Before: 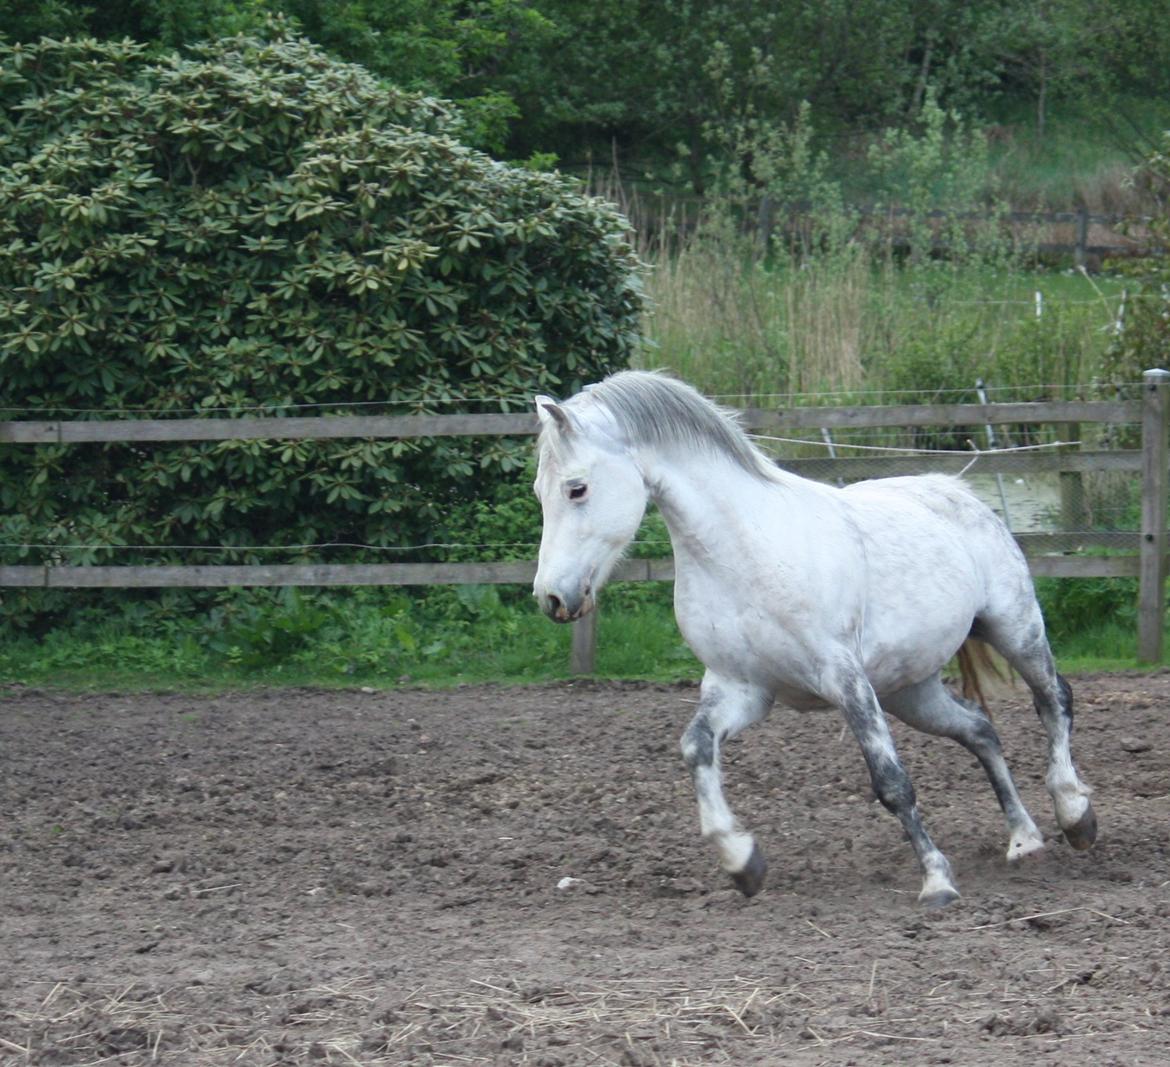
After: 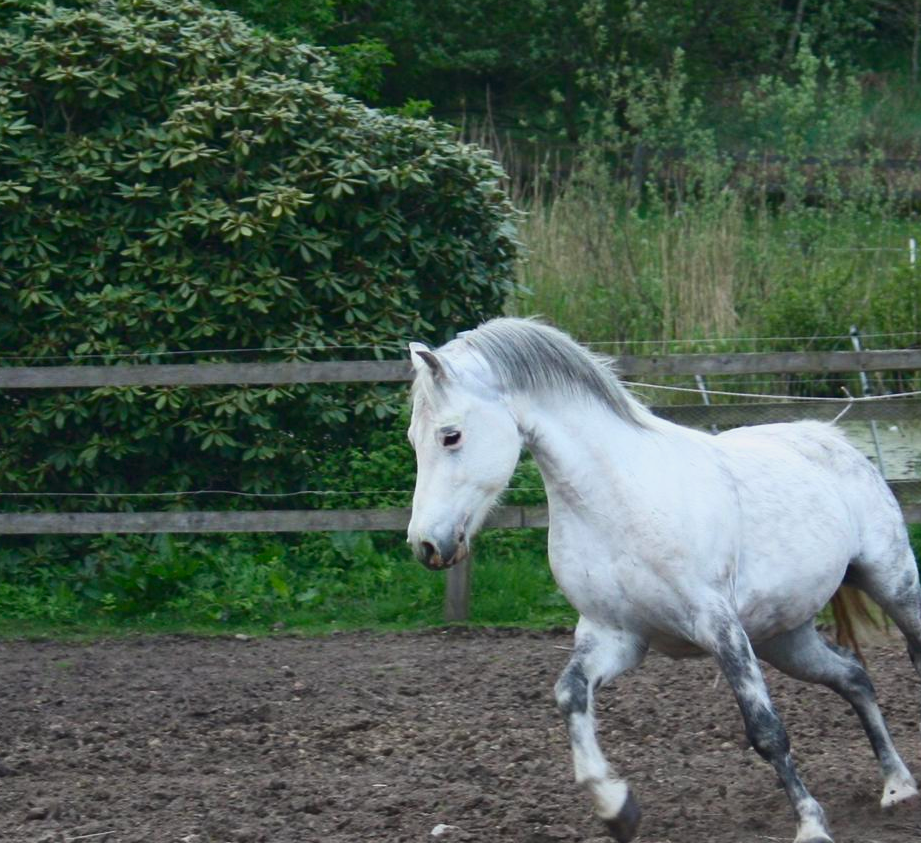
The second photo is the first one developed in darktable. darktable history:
crop and rotate: left 10.789%, top 4.986%, right 10.456%, bottom 15.983%
contrast brightness saturation: contrast 0.179, saturation 0.302
tone equalizer: -8 EV 0.277 EV, -7 EV 0.4 EV, -6 EV 0.45 EV, -5 EV 0.211 EV, -3 EV -0.283 EV, -2 EV -0.391 EV, -1 EV -0.428 EV, +0 EV -0.272 EV
